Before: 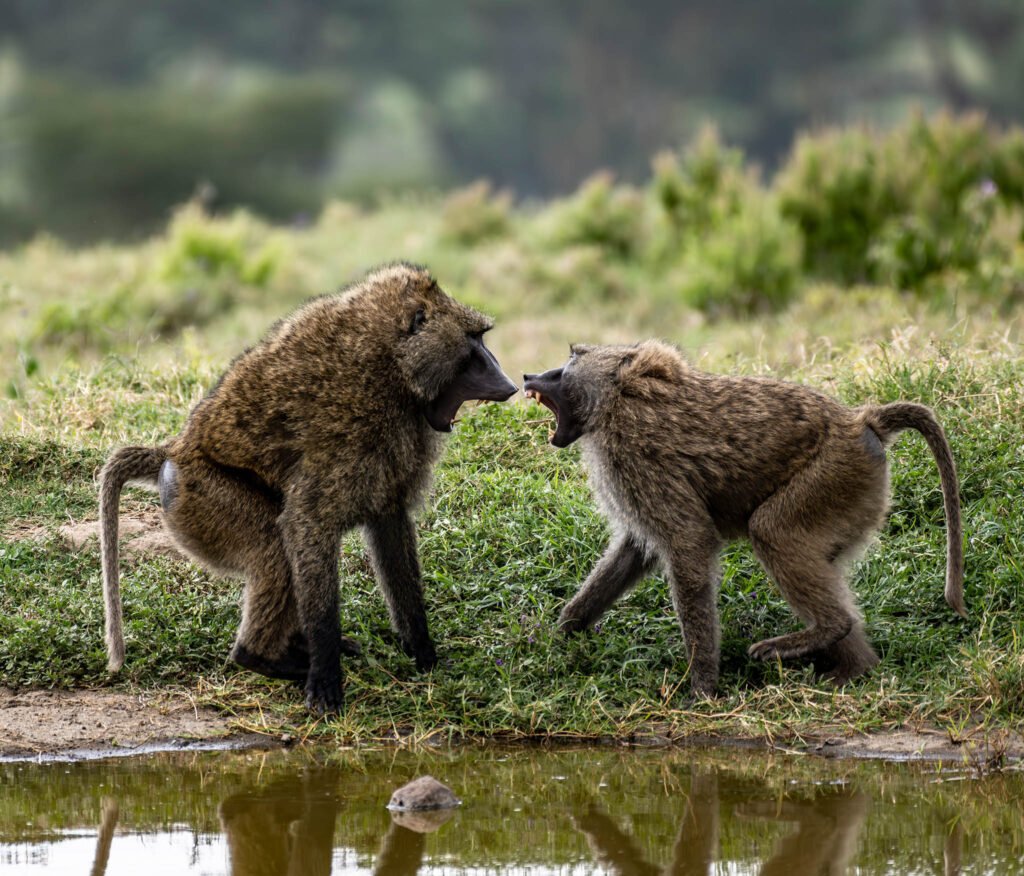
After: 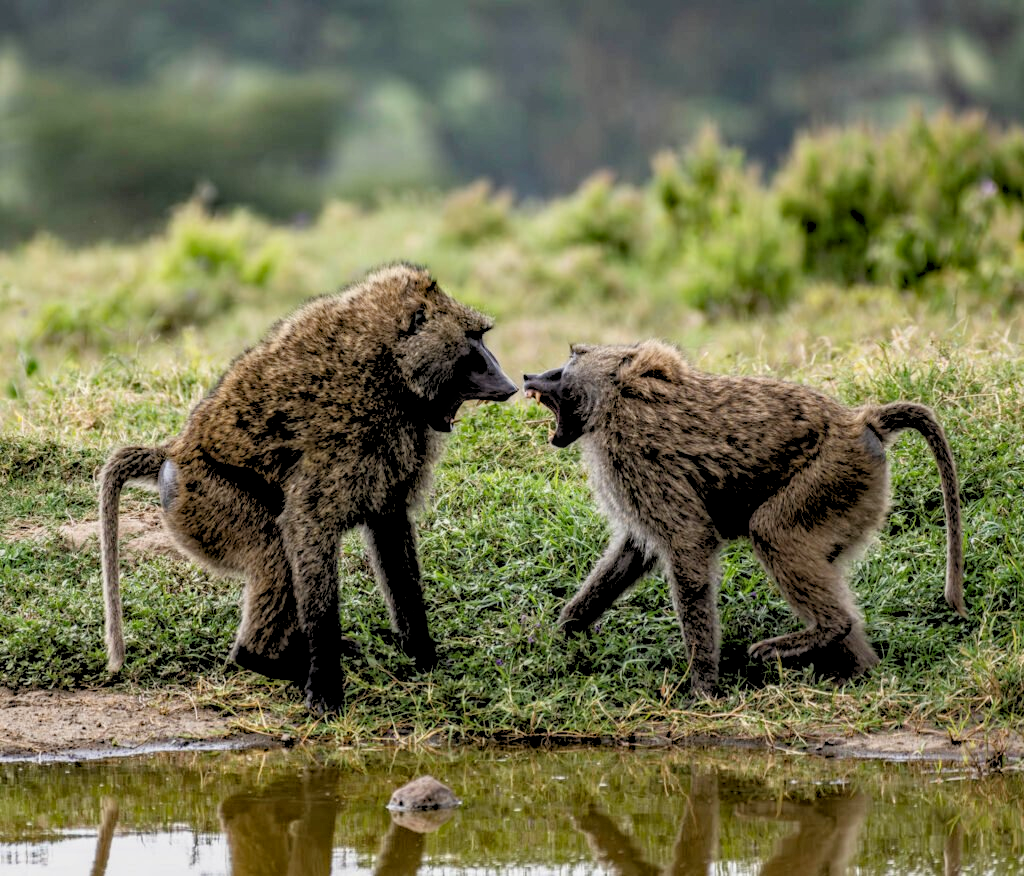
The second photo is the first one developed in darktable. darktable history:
haze removal: compatibility mode true, adaptive false
local contrast: on, module defaults
exposure: compensate highlight preservation false
rgb levels: preserve colors sum RGB, levels [[0.038, 0.433, 0.934], [0, 0.5, 1], [0, 0.5, 1]]
